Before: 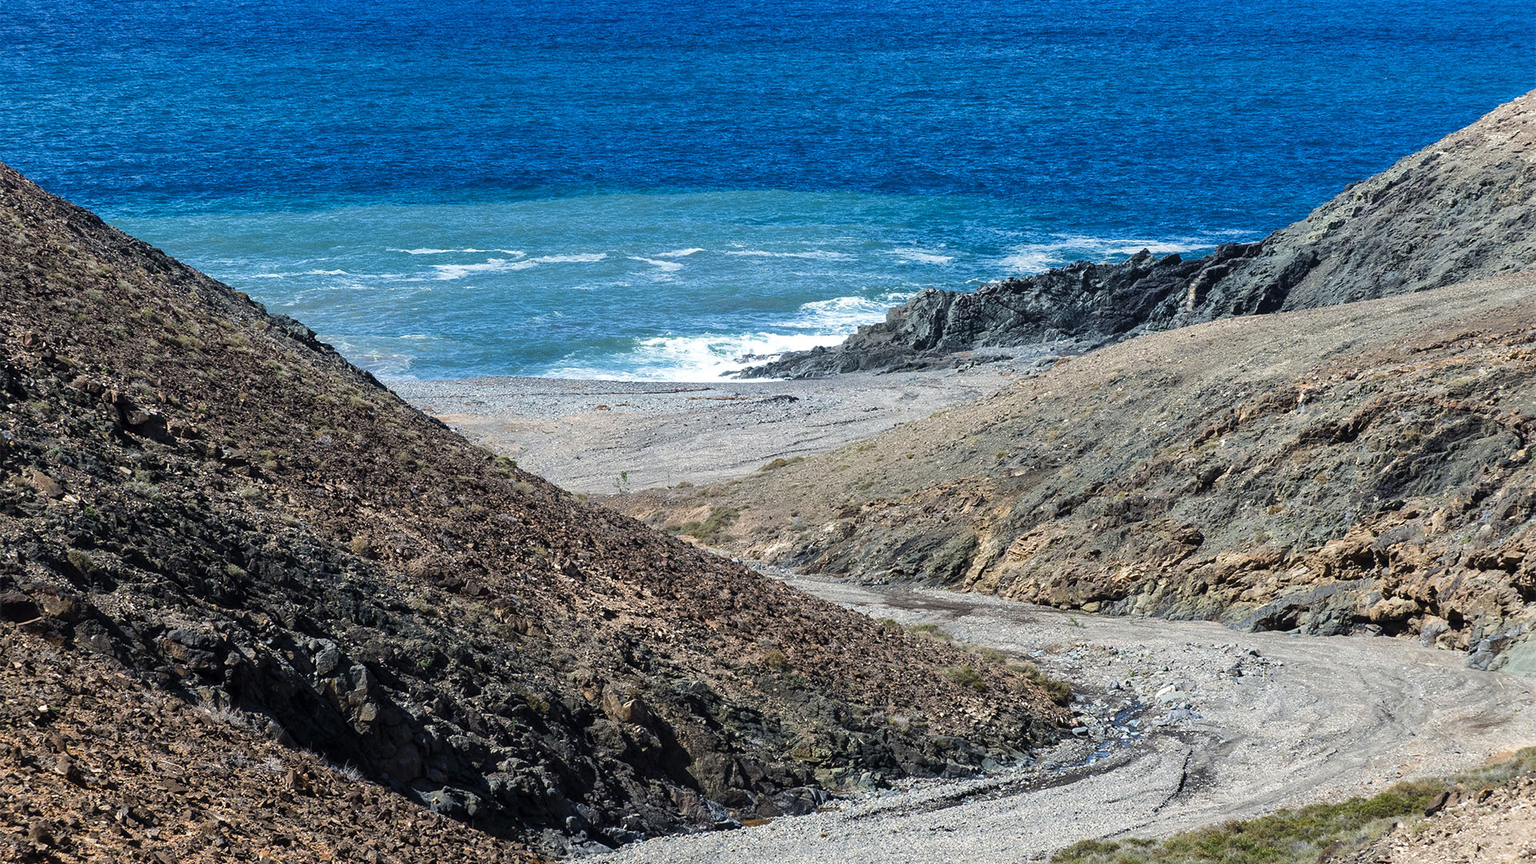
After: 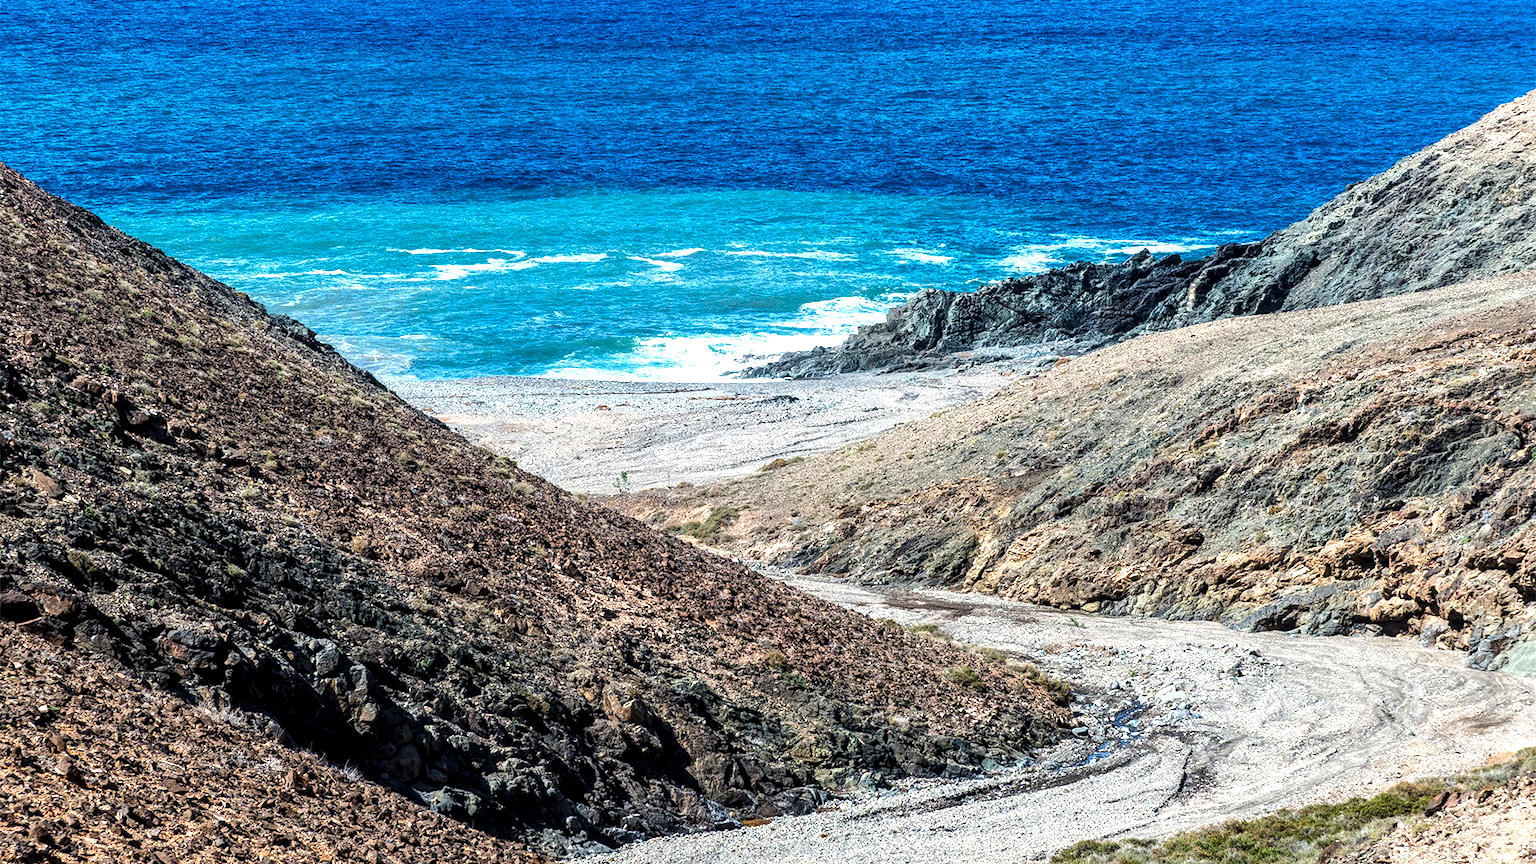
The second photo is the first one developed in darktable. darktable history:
local contrast: detail 150%
exposure: black level correction -0.002, exposure 0.546 EV, compensate exposure bias true, compensate highlight preservation false
